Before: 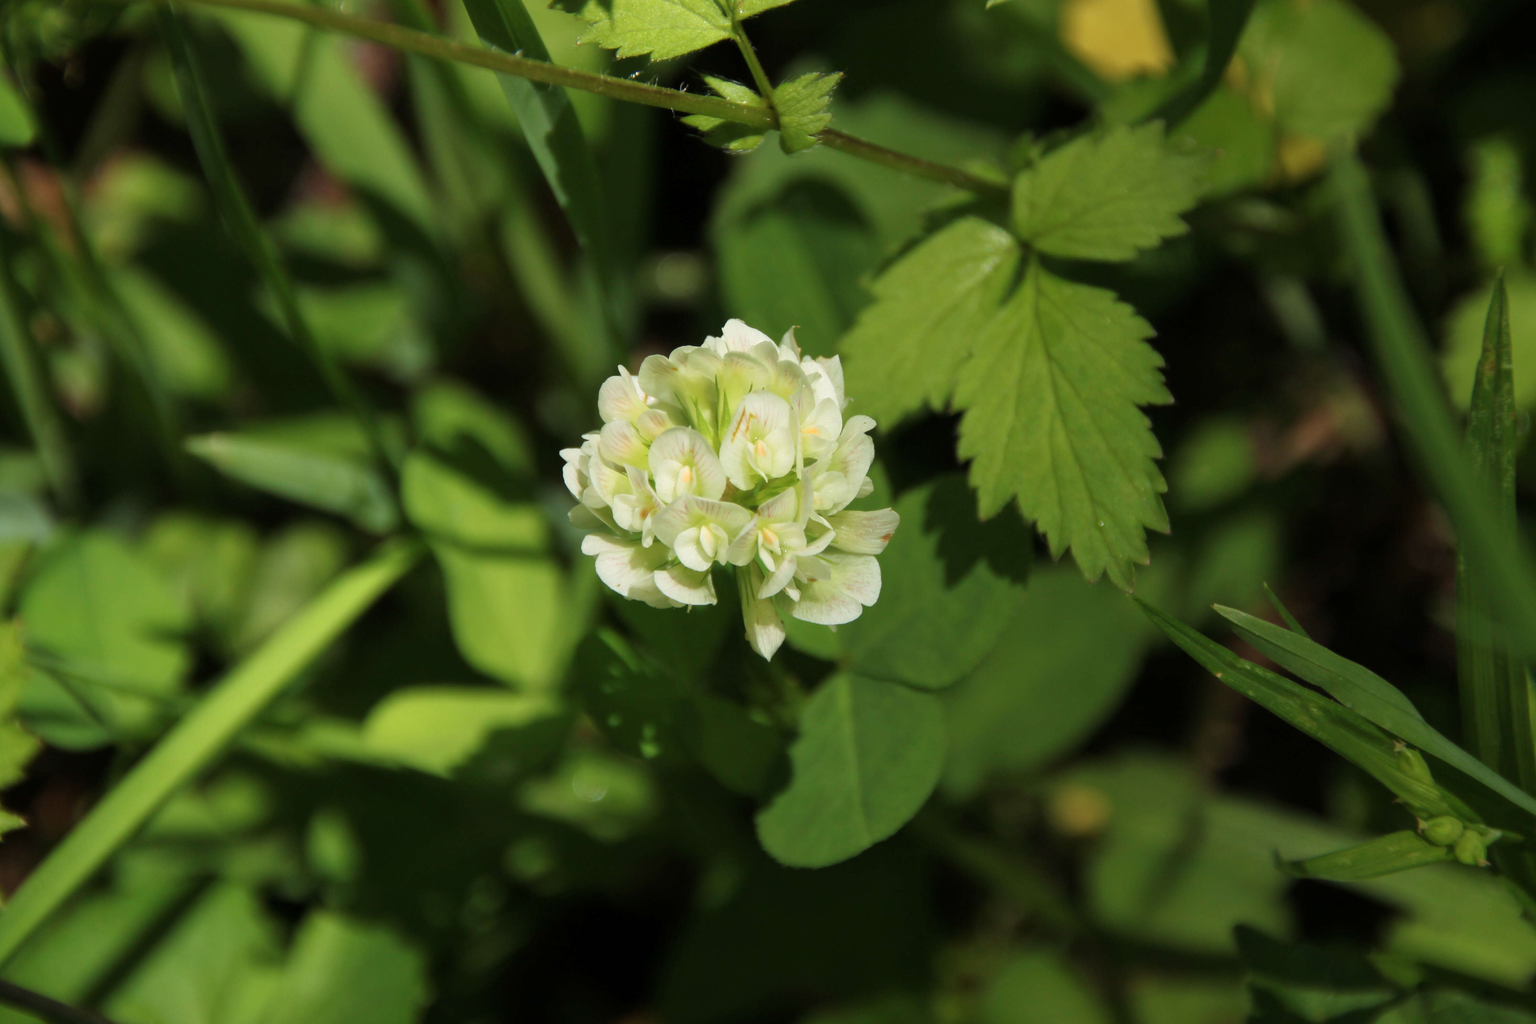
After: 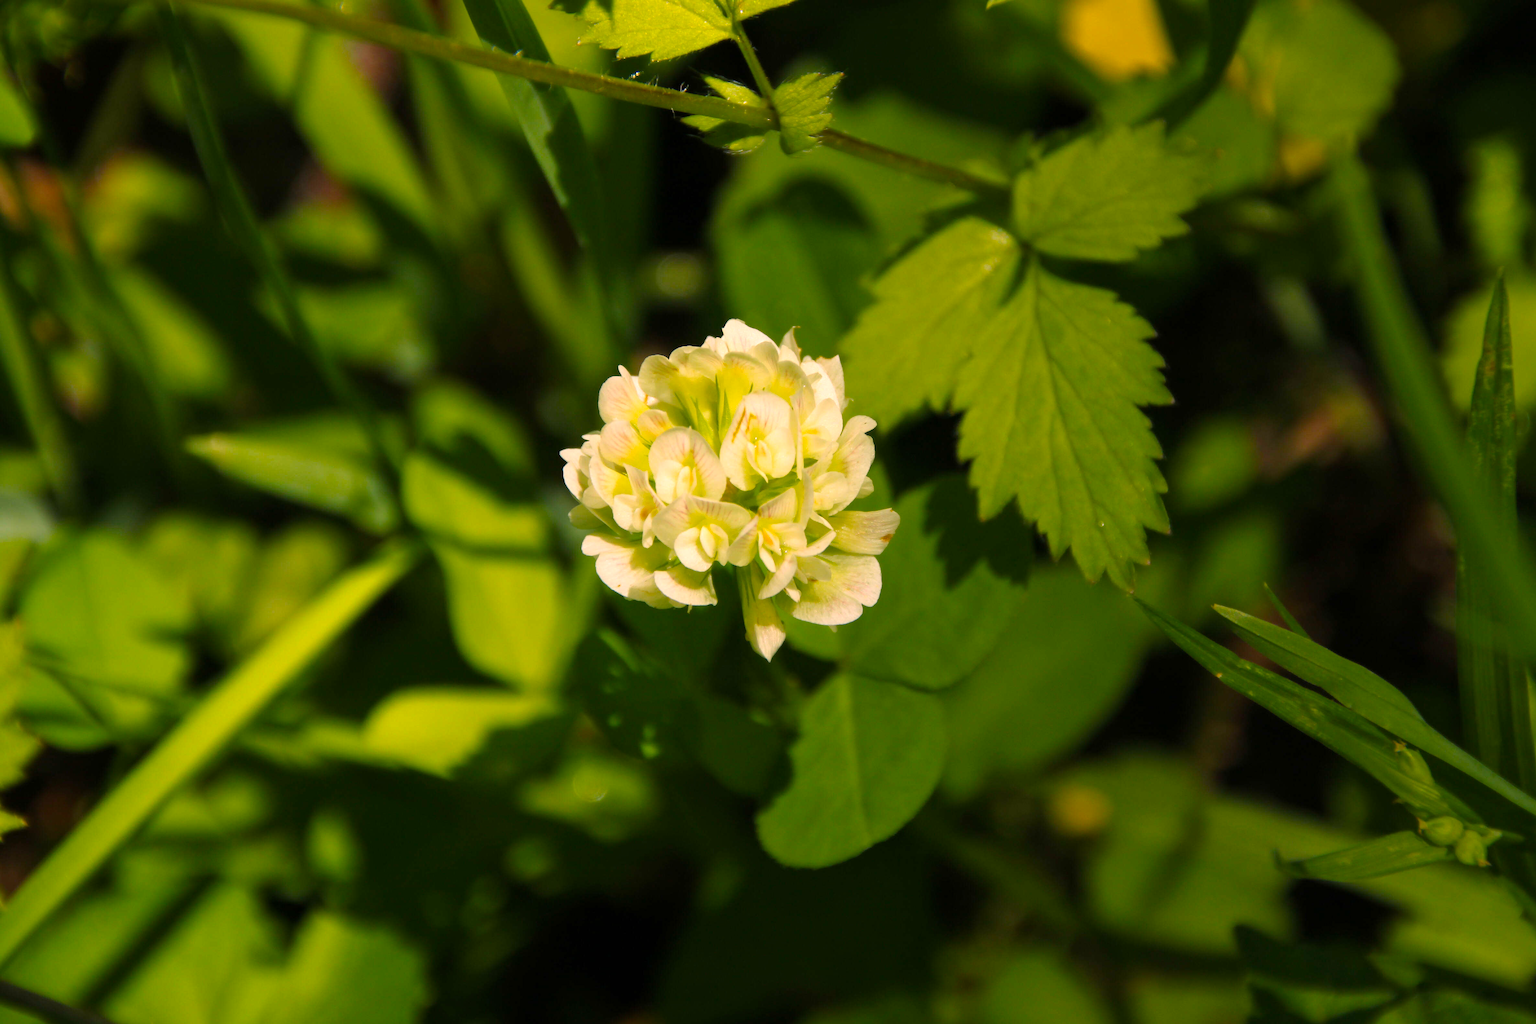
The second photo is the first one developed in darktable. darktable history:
color balance rgb: highlights gain › chroma 4.454%, highlights gain › hue 32.07°, perceptual saturation grading › global saturation 30.136%, perceptual brilliance grading › highlights 8.14%, perceptual brilliance grading › mid-tones 3.502%, perceptual brilliance grading › shadows 1.636%, global vibrance 20%
